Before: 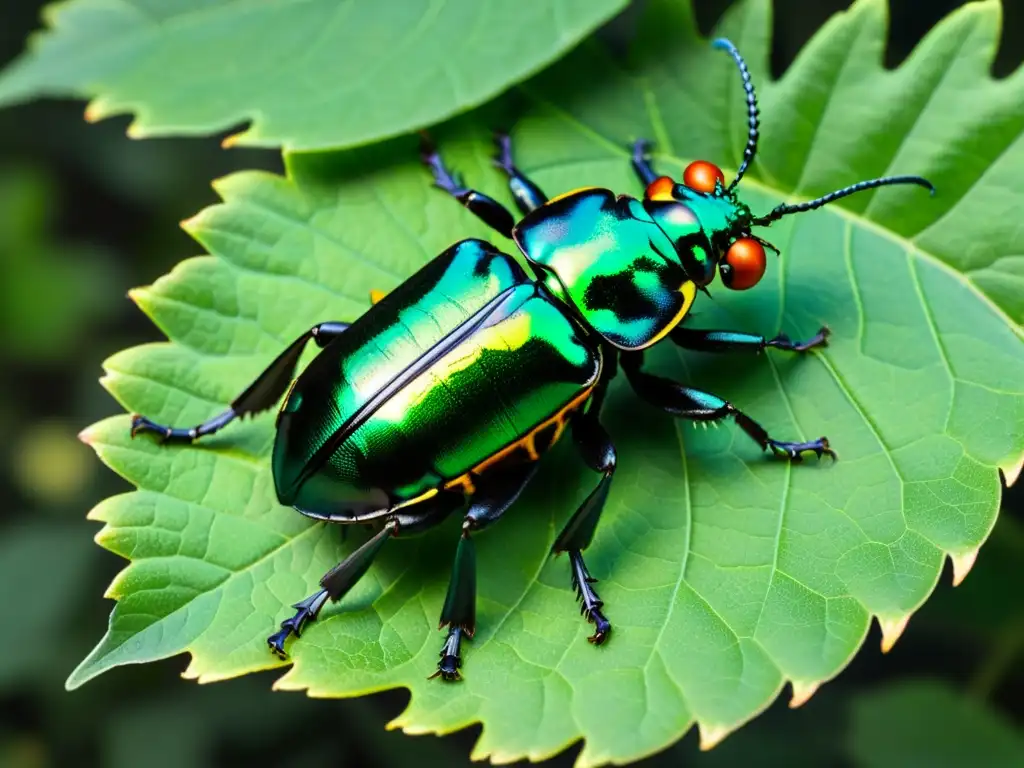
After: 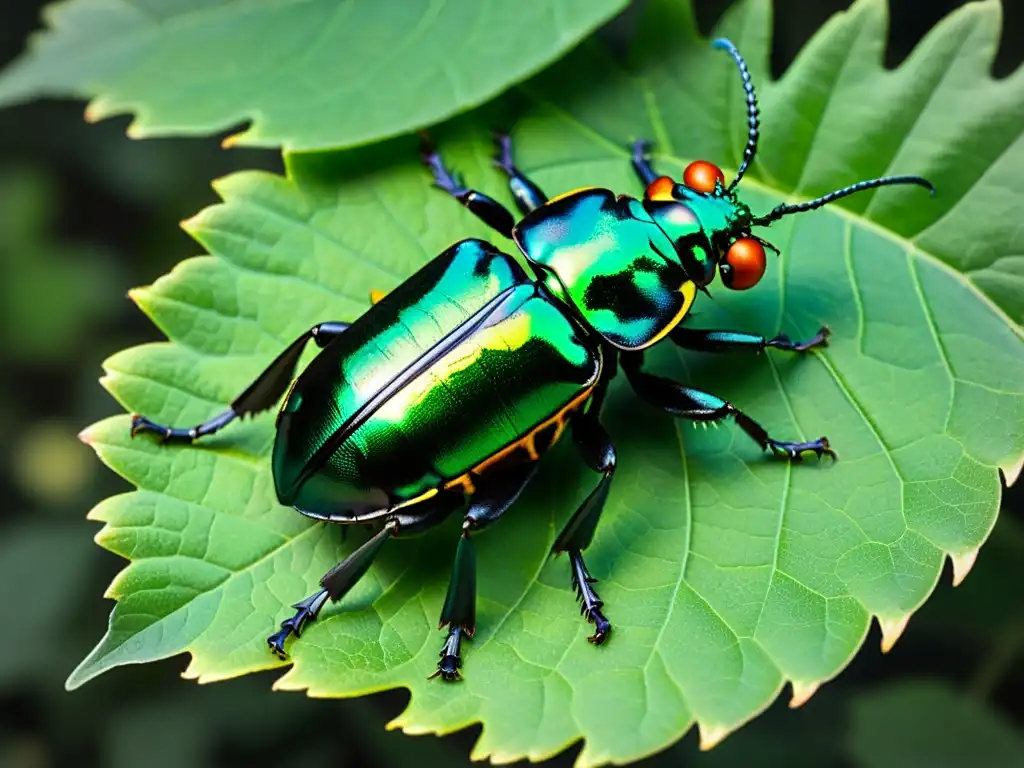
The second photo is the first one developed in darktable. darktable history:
shadows and highlights: shadows 20.93, highlights -80.99, soften with gaussian
vignetting: brightness -0.273
sharpen: amount 0.218
exposure: compensate highlight preservation false
